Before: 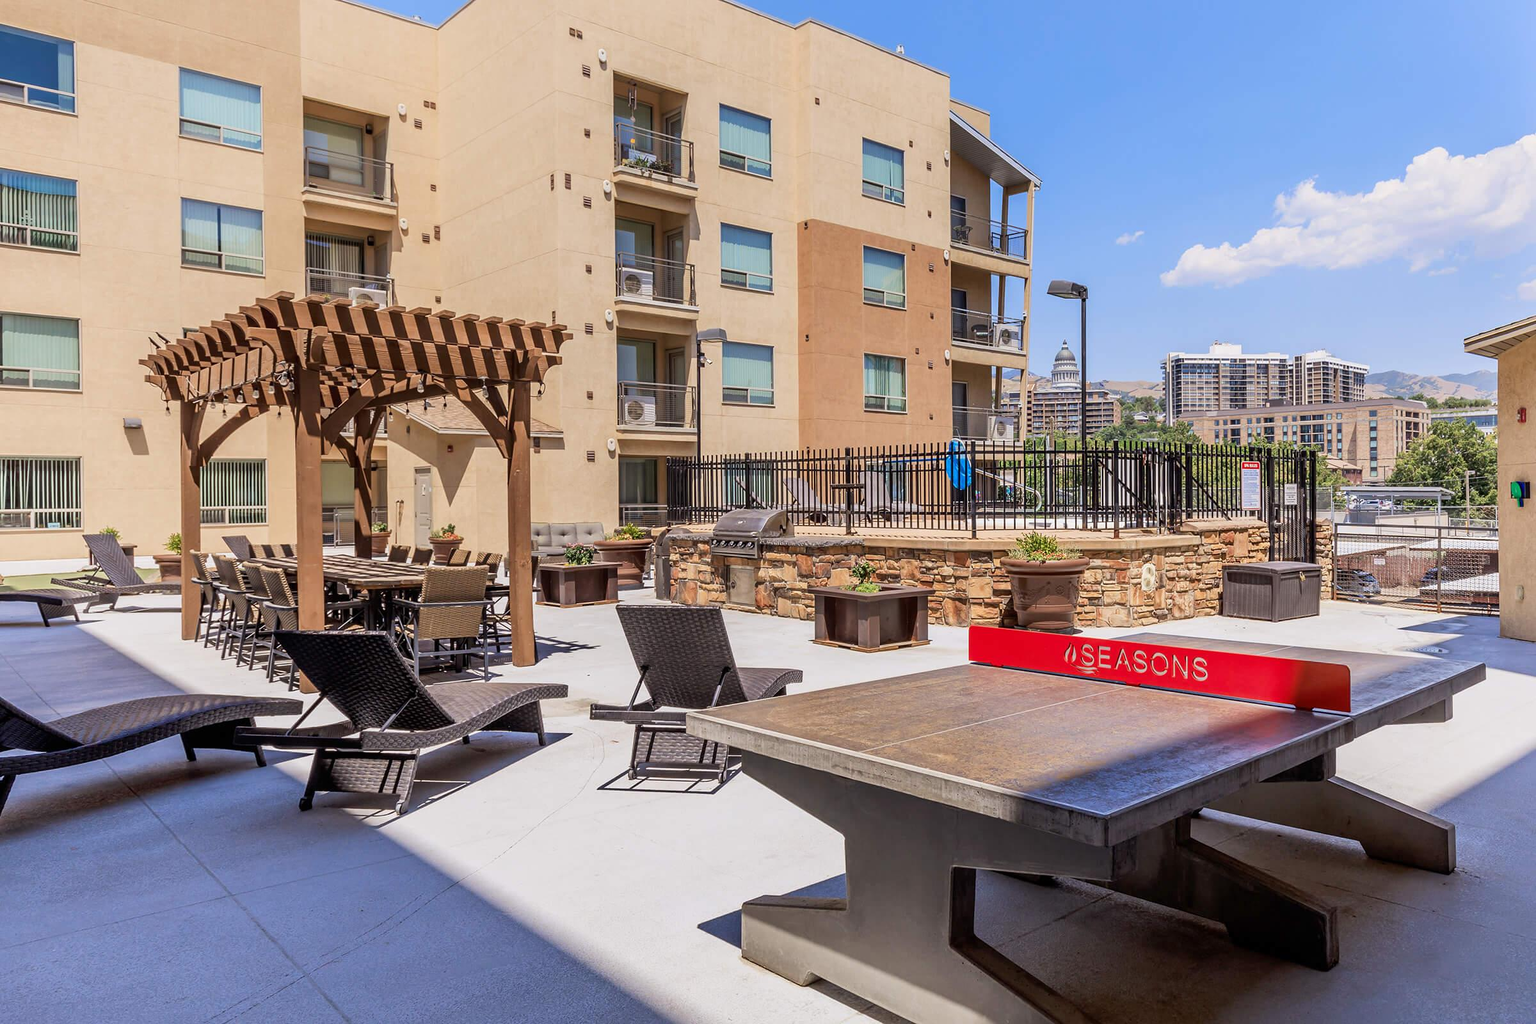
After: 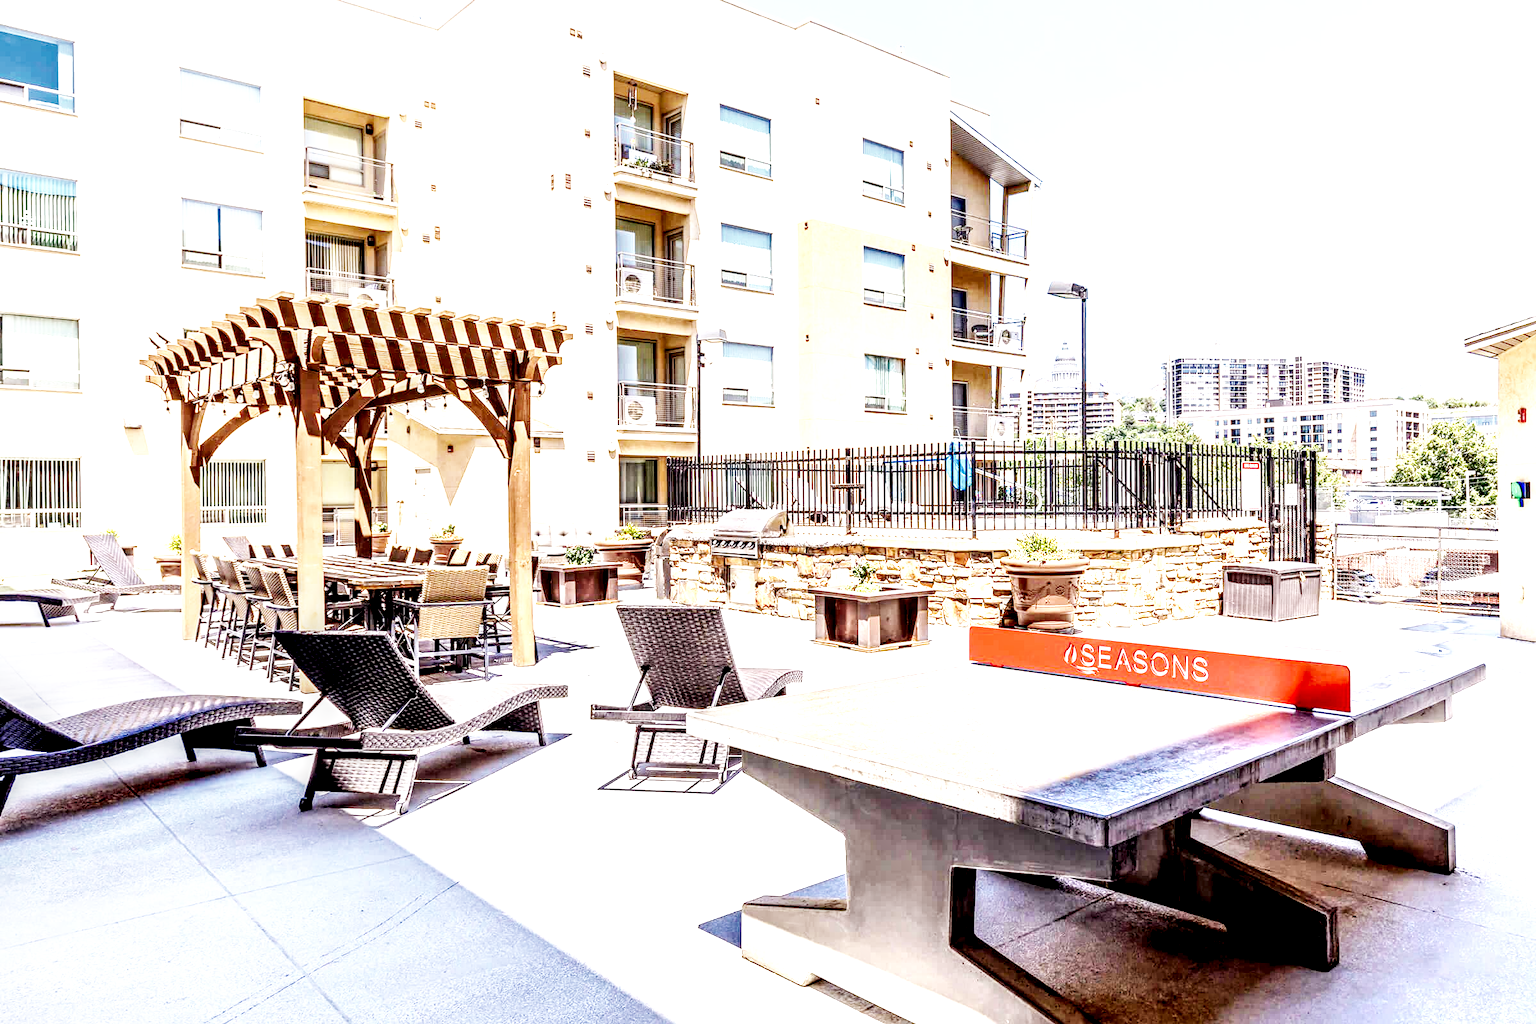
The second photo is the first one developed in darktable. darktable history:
base curve: curves: ch0 [(0, 0) (0.007, 0.004) (0.027, 0.03) (0.046, 0.07) (0.207, 0.54) (0.442, 0.872) (0.673, 0.972) (1, 1)], preserve colors none
color correction: highlights b* 0.03
exposure: black level correction 0.001, exposure 1.398 EV, compensate exposure bias true, compensate highlight preservation false
local contrast: detail 202%
tone equalizer: on, module defaults
